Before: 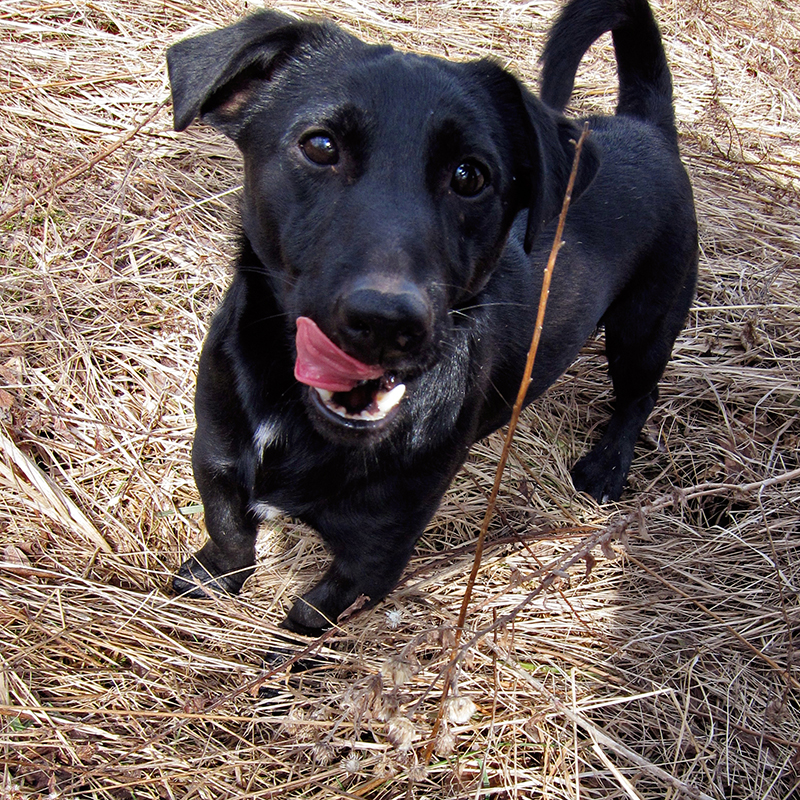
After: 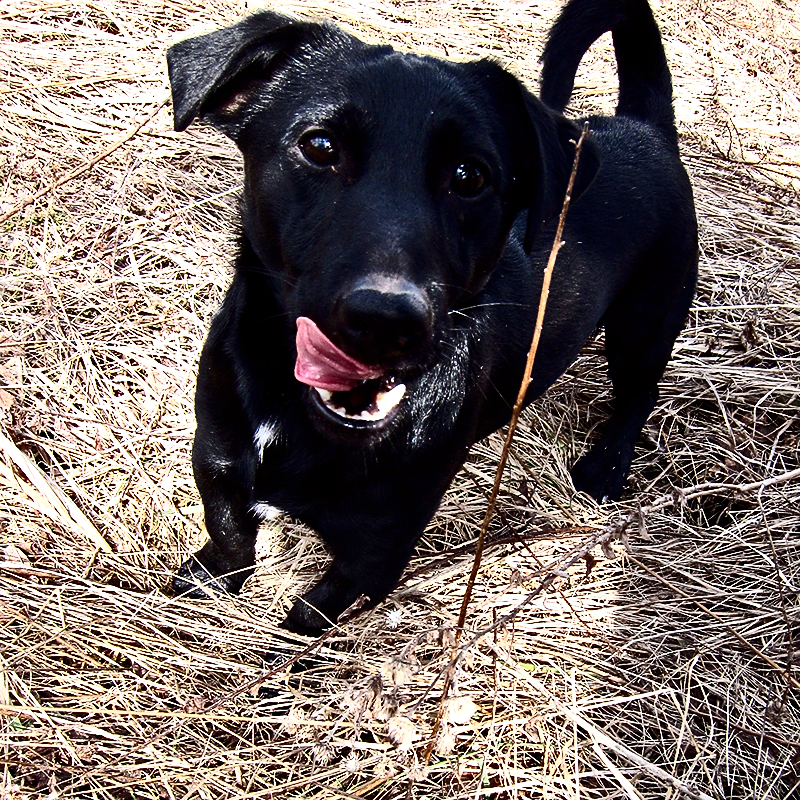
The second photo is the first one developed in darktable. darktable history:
tone equalizer: -8 EV -0.381 EV, -7 EV -0.359 EV, -6 EV -0.349 EV, -5 EV -0.244 EV, -3 EV 0.24 EV, -2 EV 0.308 EV, -1 EV 0.376 EV, +0 EV 0.405 EV
contrast brightness saturation: contrast 0.484, saturation -0.099
sharpen: radius 1.459, amount 0.398, threshold 1.572
shadows and highlights: shadows -10.8, white point adjustment 1.44, highlights 10.56
